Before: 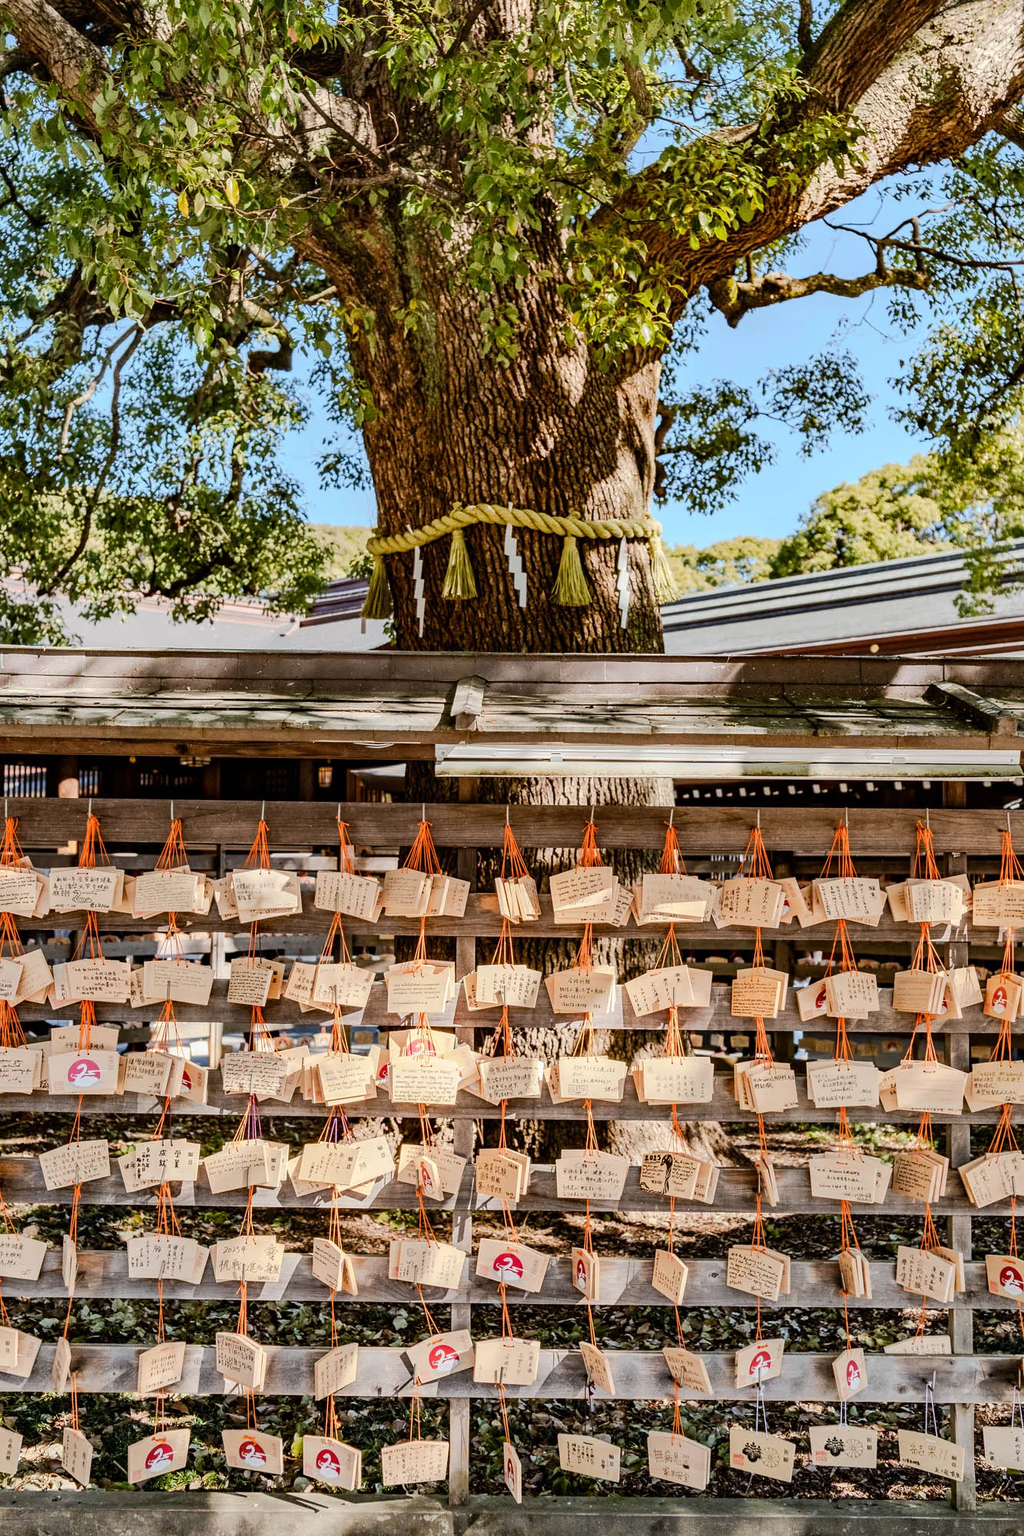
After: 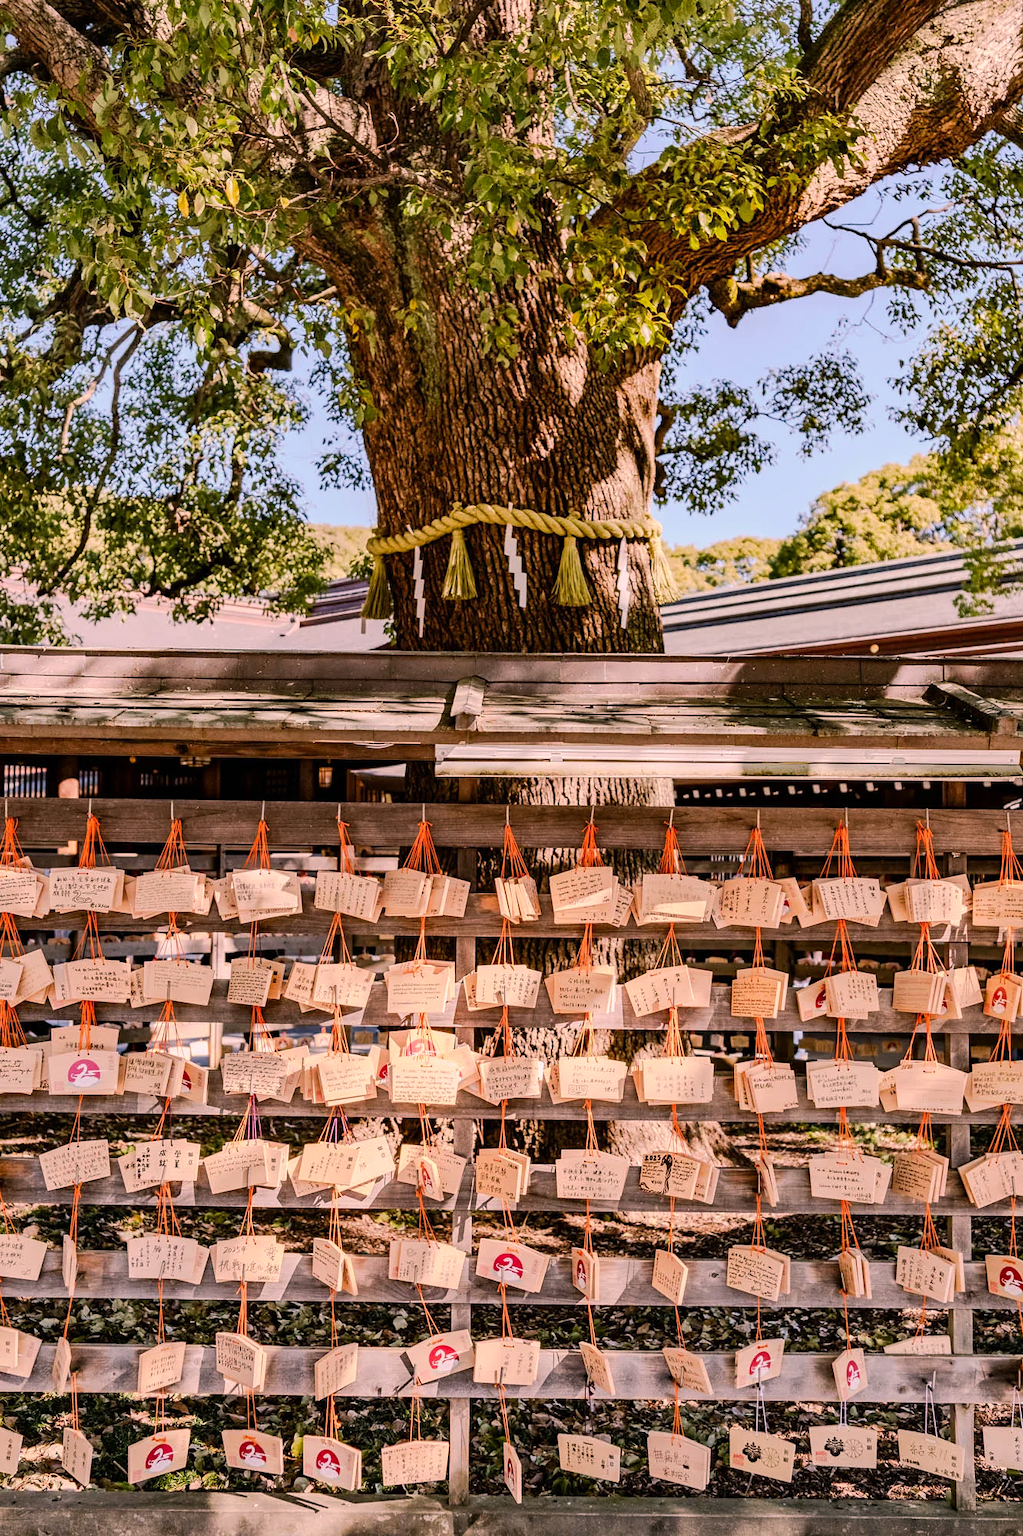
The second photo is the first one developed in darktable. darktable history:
color correction: highlights a* 14.63, highlights b* 4.75
